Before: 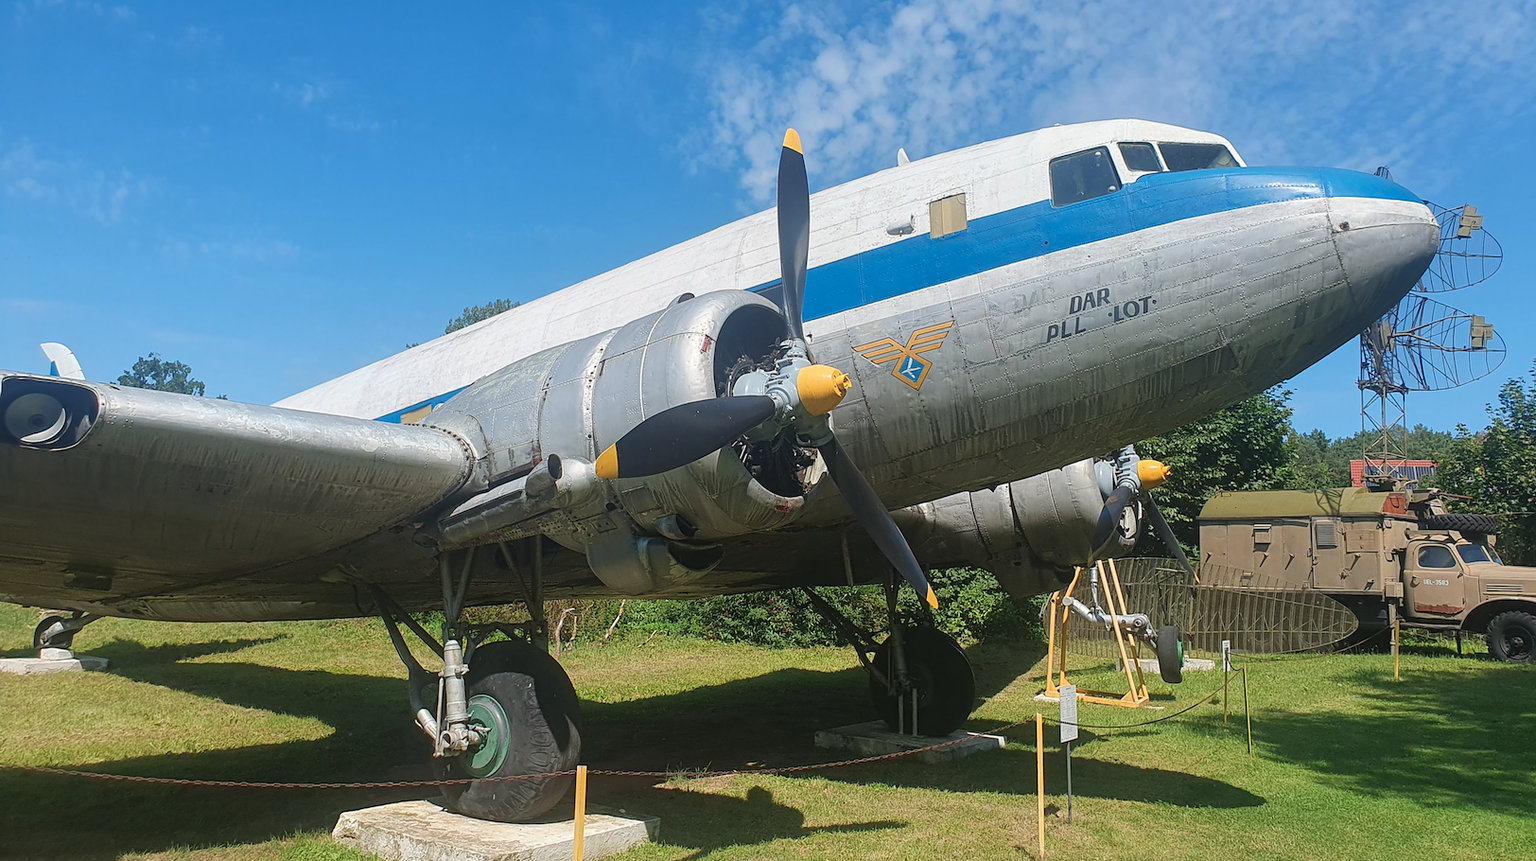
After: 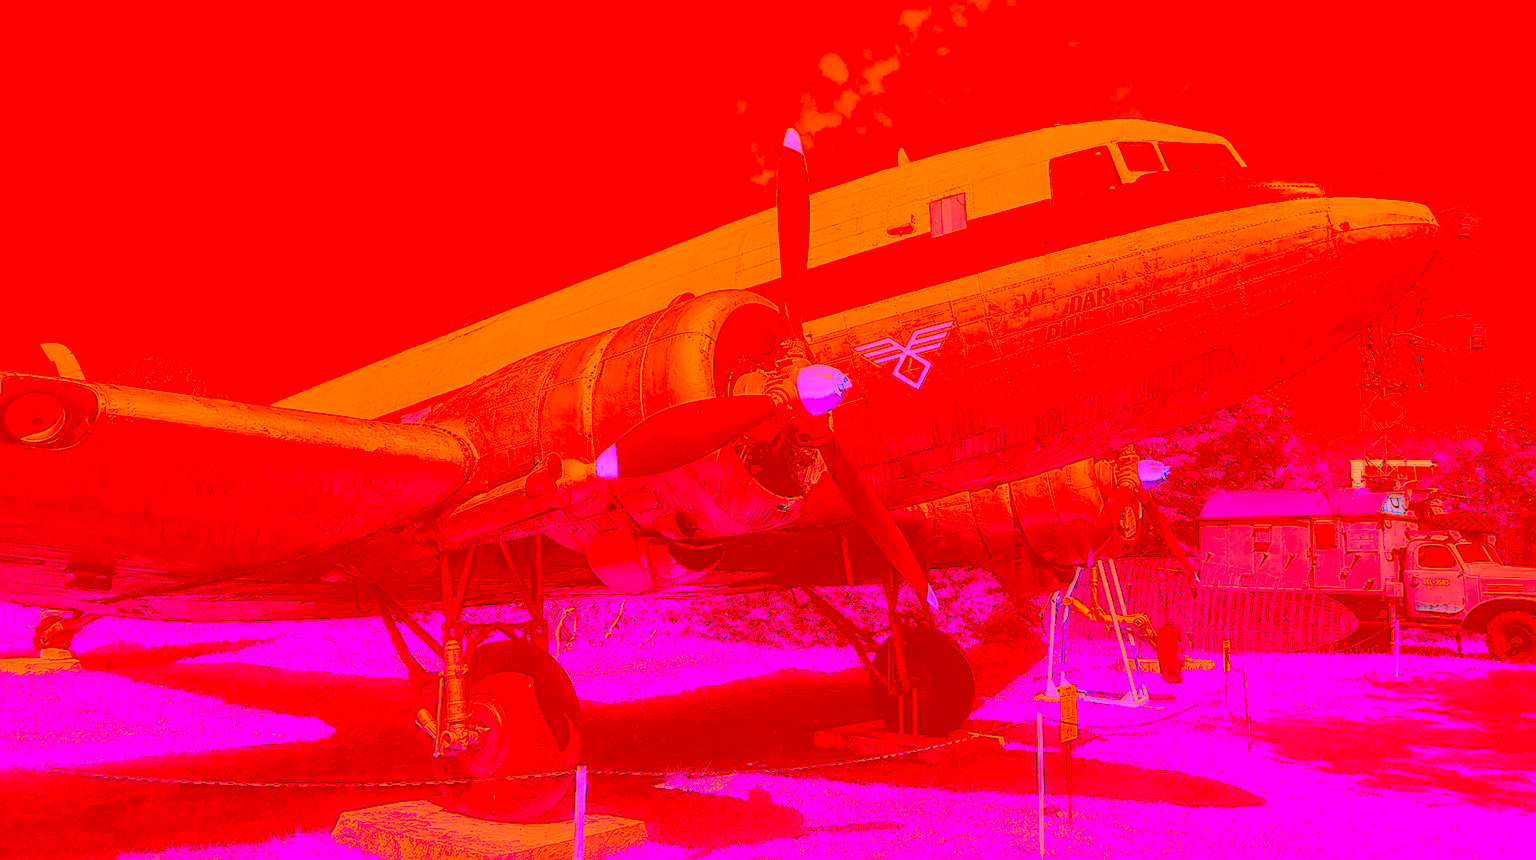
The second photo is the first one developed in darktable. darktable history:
local contrast: highlights 2%, shadows 6%, detail 134%
sharpen: on, module defaults
base curve: curves: ch0 [(0, 0.007) (0.028, 0.063) (0.121, 0.311) (0.46, 0.743) (0.859, 0.957) (1, 1)], preserve colors none
color correction: highlights a* -39.16, highlights b* -39.55, shadows a* -39.98, shadows b* -39.76, saturation -2.95
color balance rgb: global offset › luminance 0.532%, perceptual saturation grading › global saturation 34.855%, perceptual saturation grading › highlights -29.961%, perceptual saturation grading › shadows 34.985%, perceptual brilliance grading › global brilliance -18.265%, perceptual brilliance grading › highlights 29.43%
